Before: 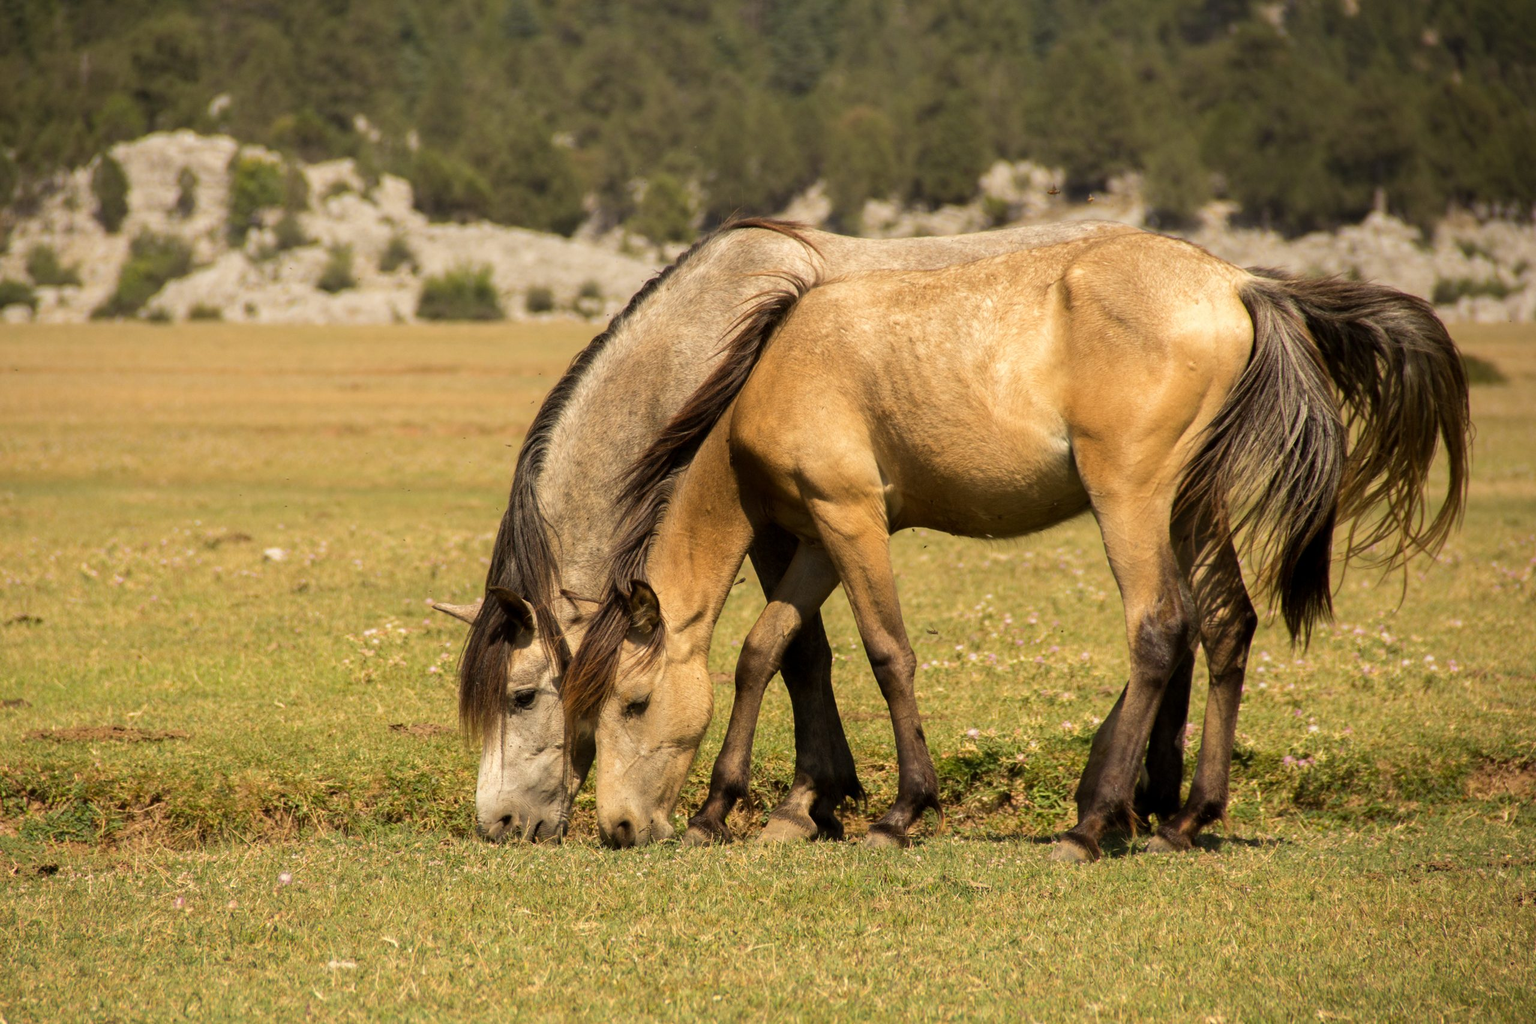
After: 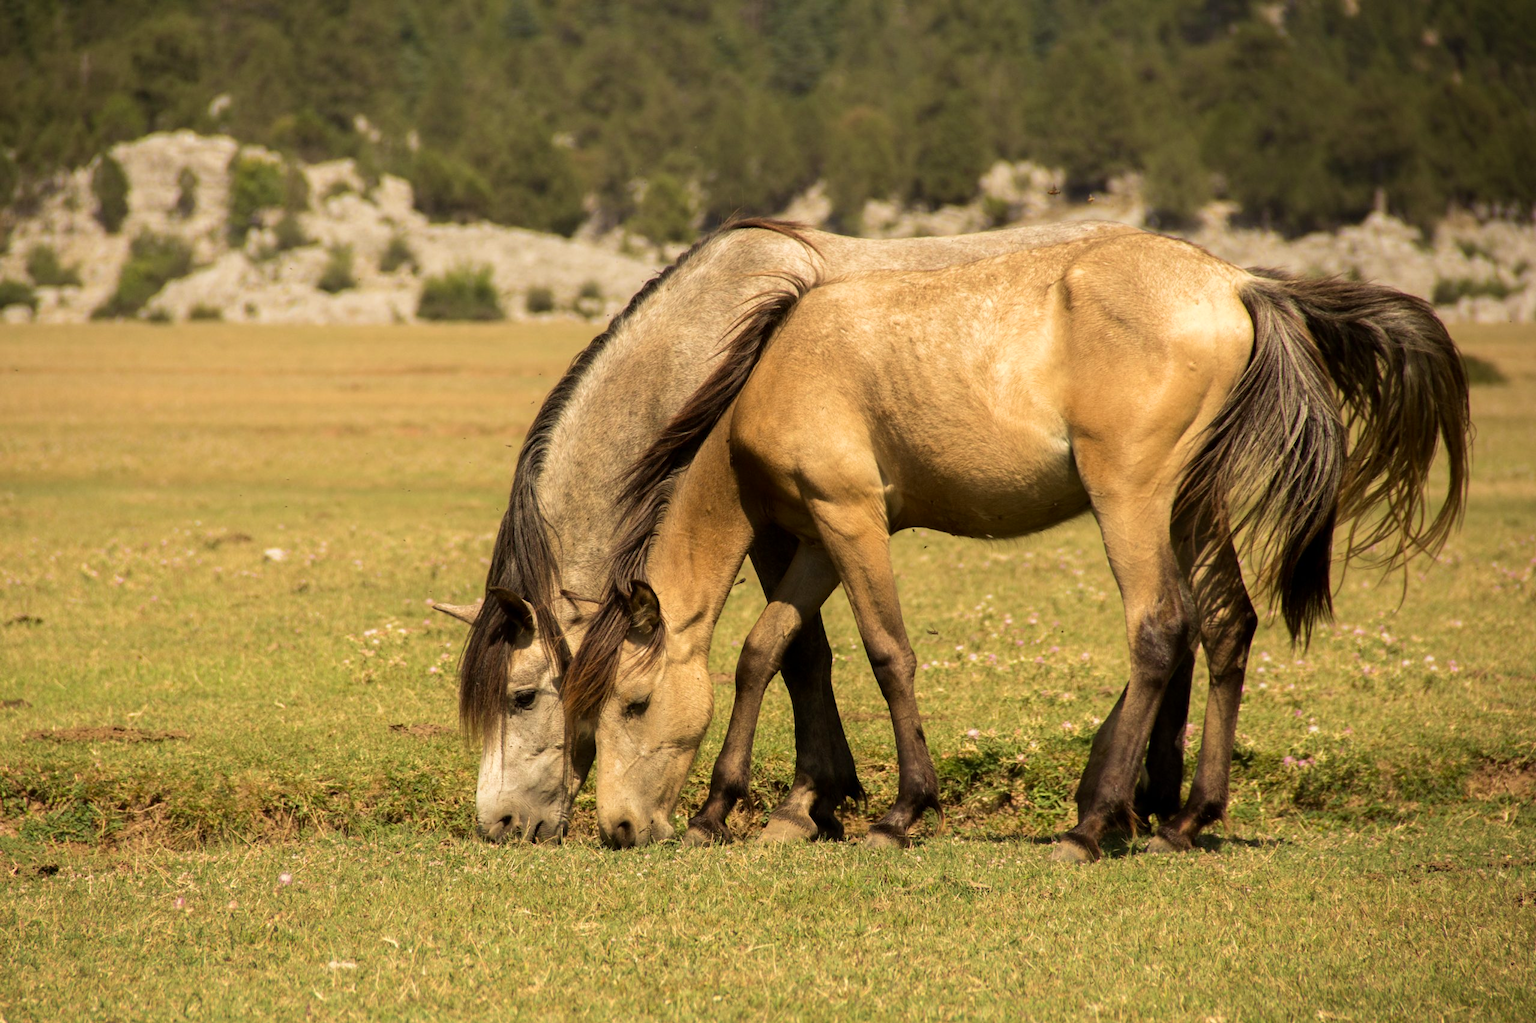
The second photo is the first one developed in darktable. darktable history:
velvia: on, module defaults
crop: bottom 0.071%
shadows and highlights: shadows -30, highlights 30
